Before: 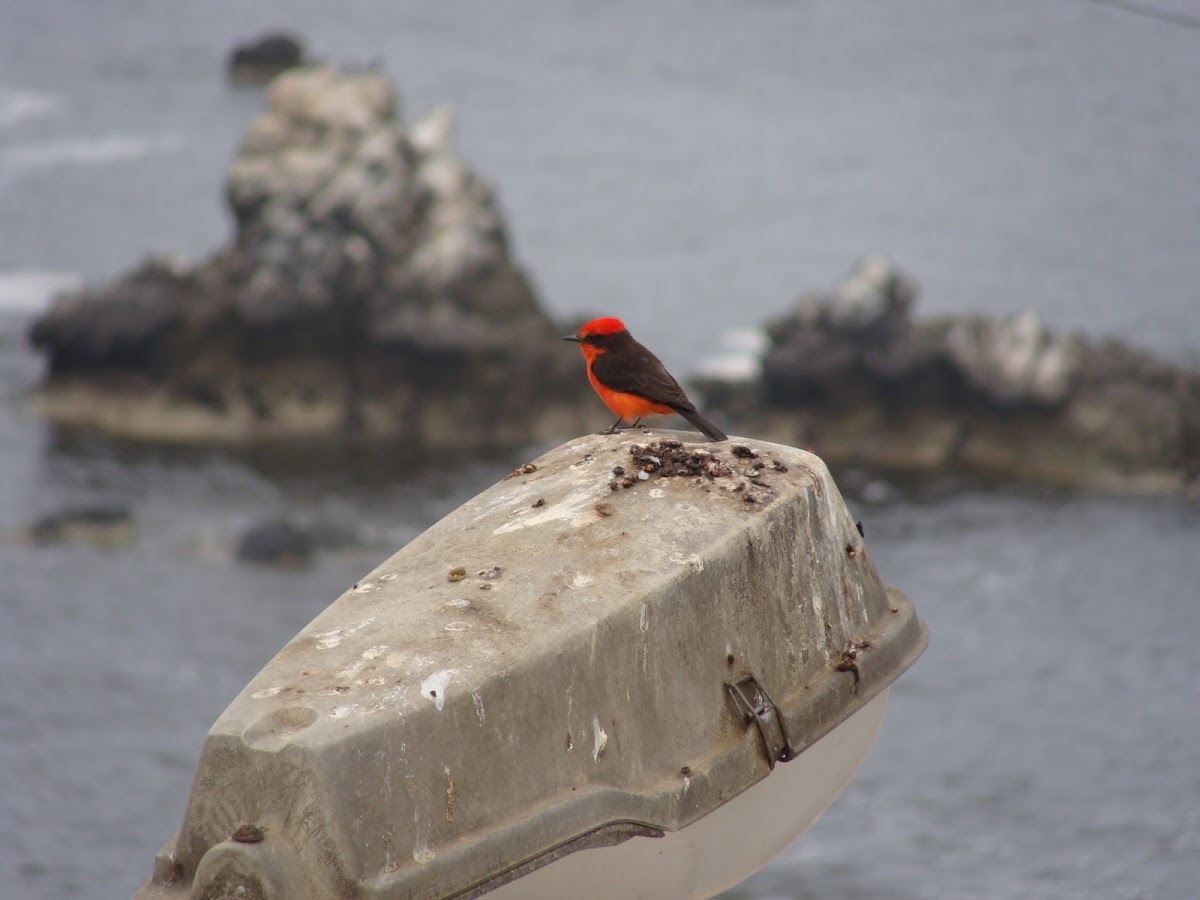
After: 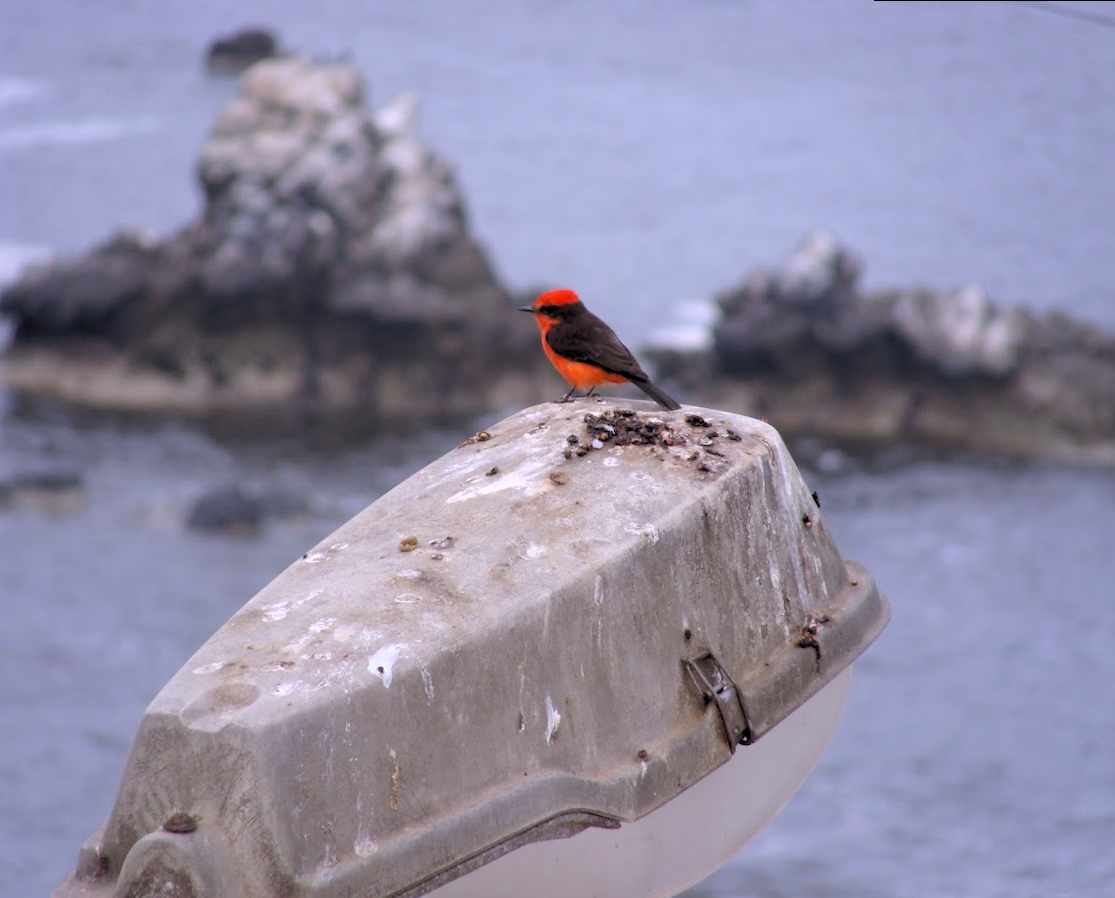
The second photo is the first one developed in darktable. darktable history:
rotate and perspective: rotation 0.215°, lens shift (vertical) -0.139, crop left 0.069, crop right 0.939, crop top 0.002, crop bottom 0.996
color calibration: output R [1.063, -0.012, -0.003, 0], output B [-0.079, 0.047, 1, 0], illuminant custom, x 0.389, y 0.387, temperature 3838.64 K
rgb levels: levels [[0.013, 0.434, 0.89], [0, 0.5, 1], [0, 0.5, 1]]
